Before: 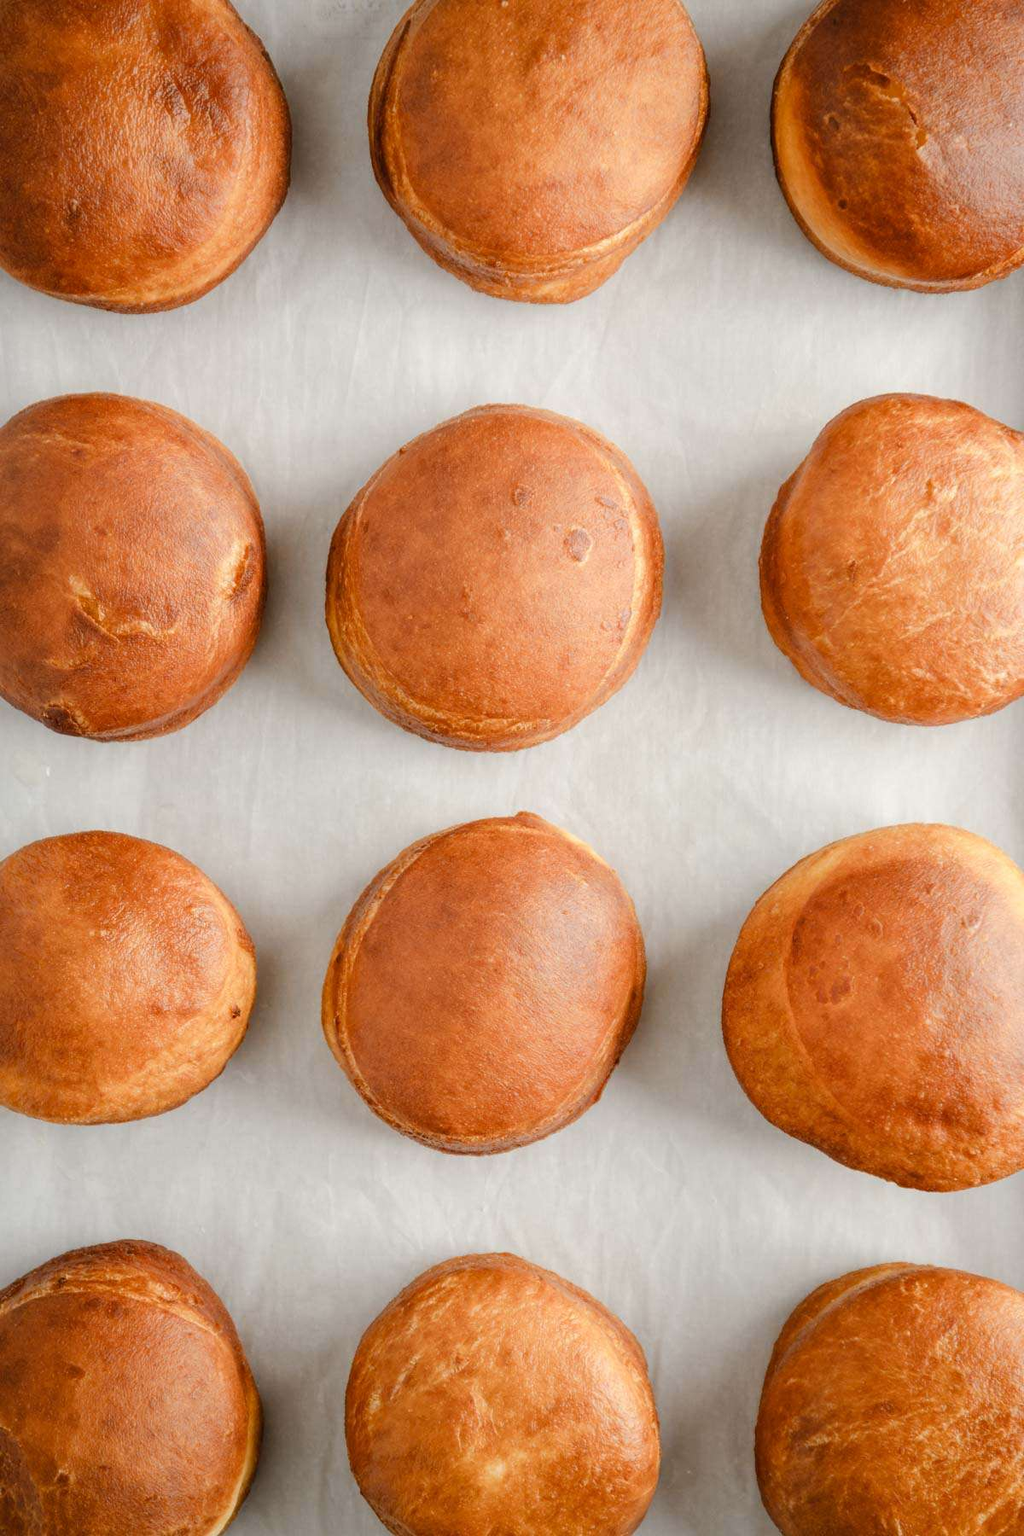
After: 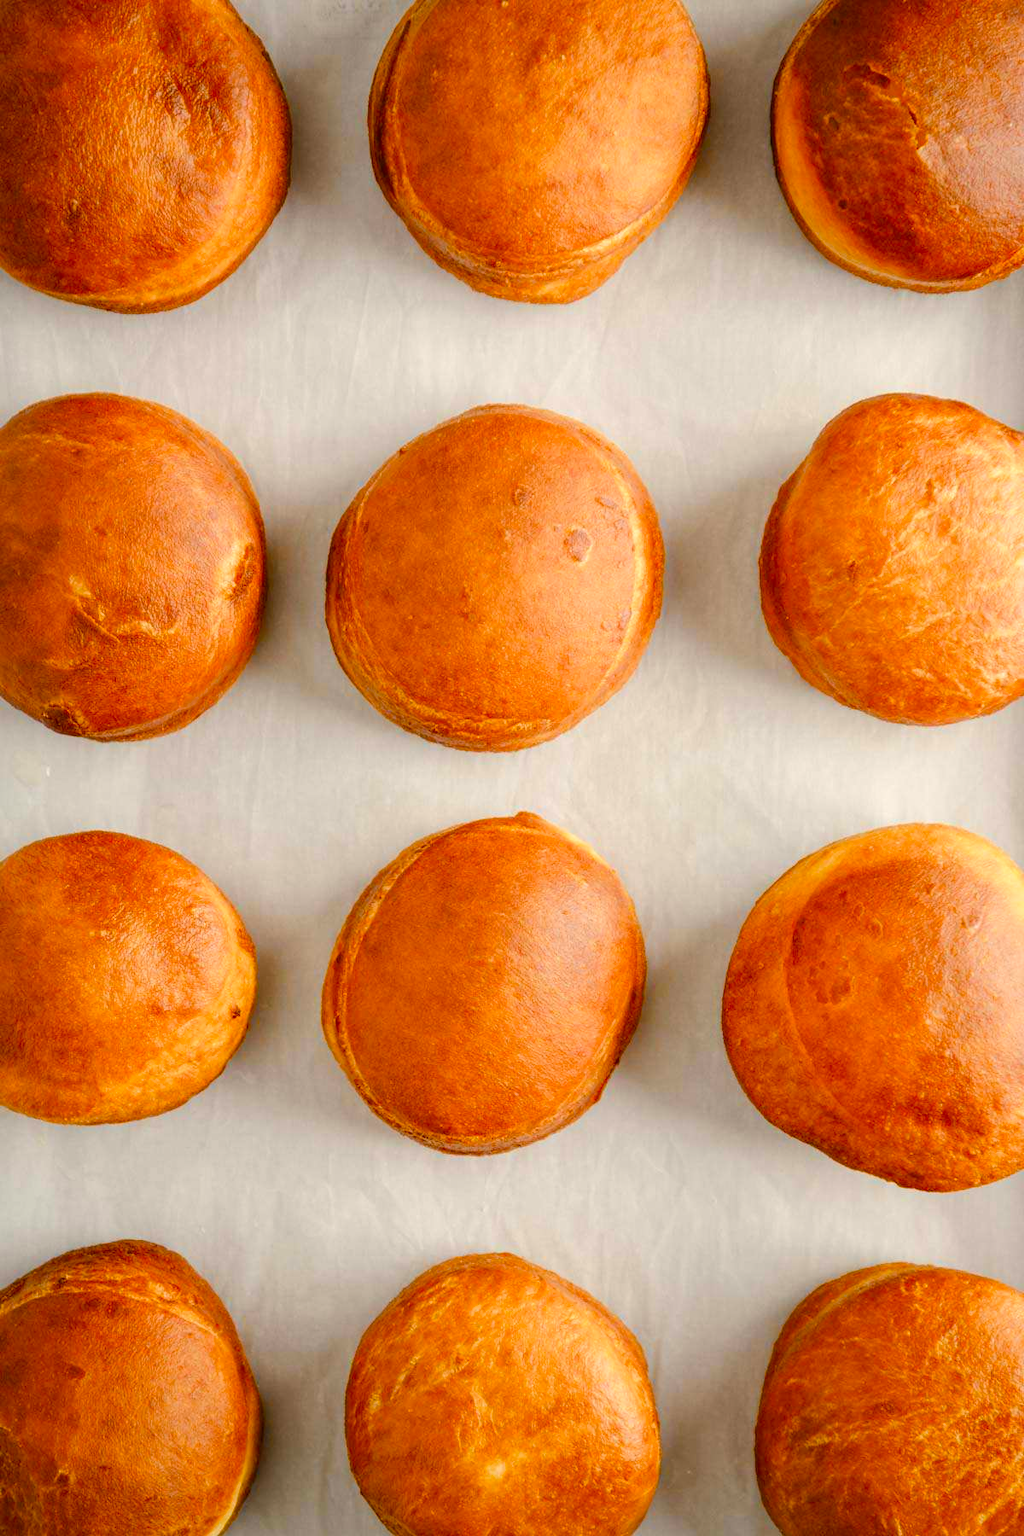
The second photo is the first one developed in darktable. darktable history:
color correction: highlights a* 0.816, highlights b* 2.78, saturation 1.1
velvia: strength 32%, mid-tones bias 0.2
